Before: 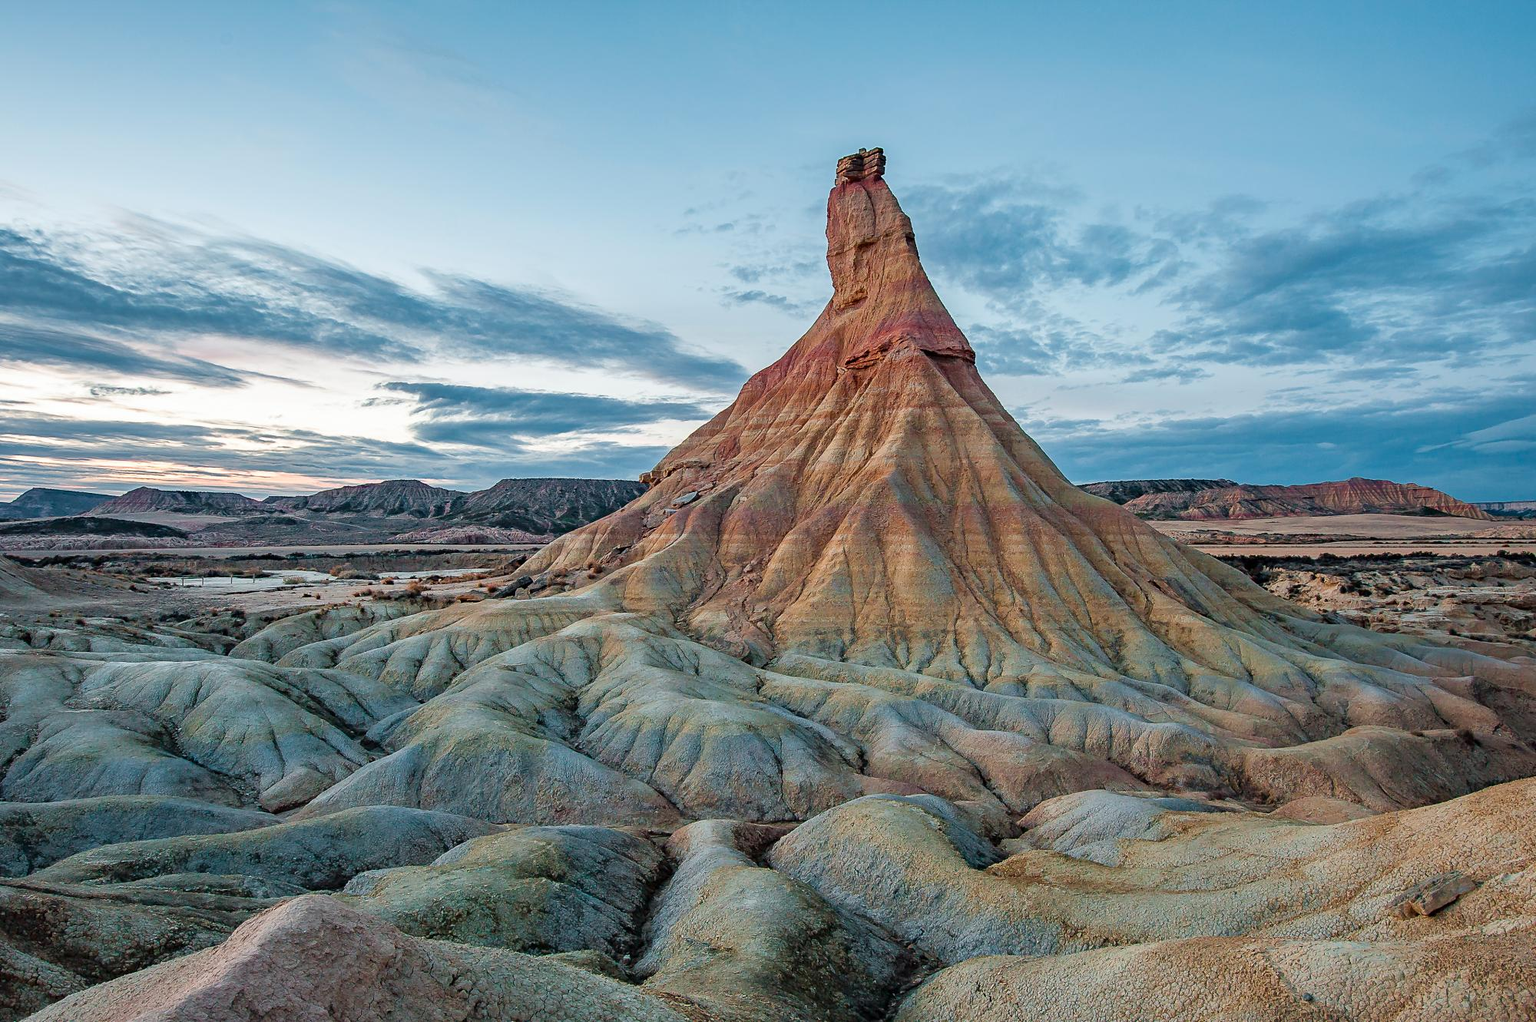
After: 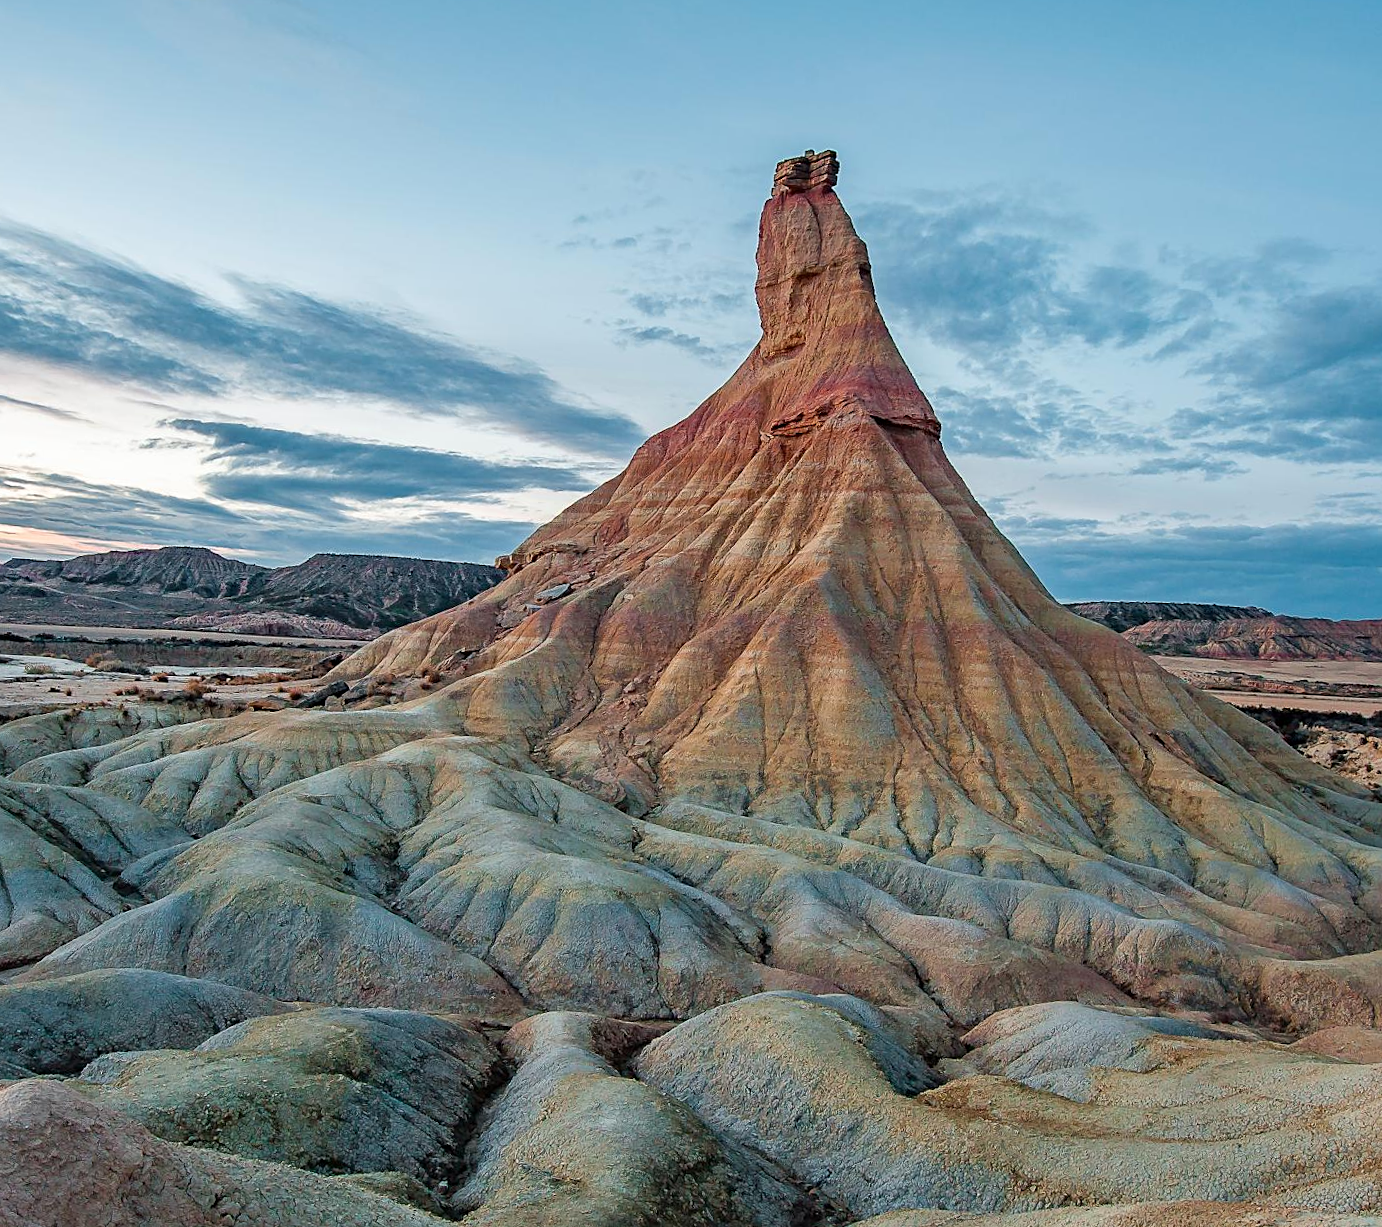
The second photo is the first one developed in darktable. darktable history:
sharpen: amount 0.2
crop and rotate: angle -3.27°, left 14.277%, top 0.028%, right 10.766%, bottom 0.028%
